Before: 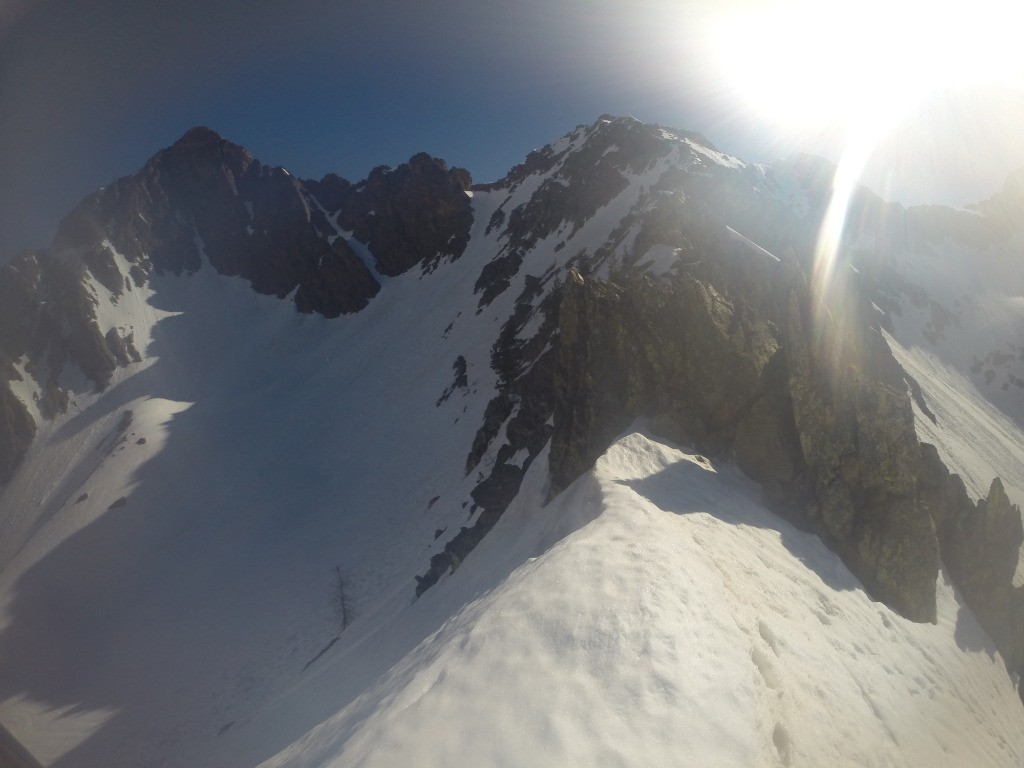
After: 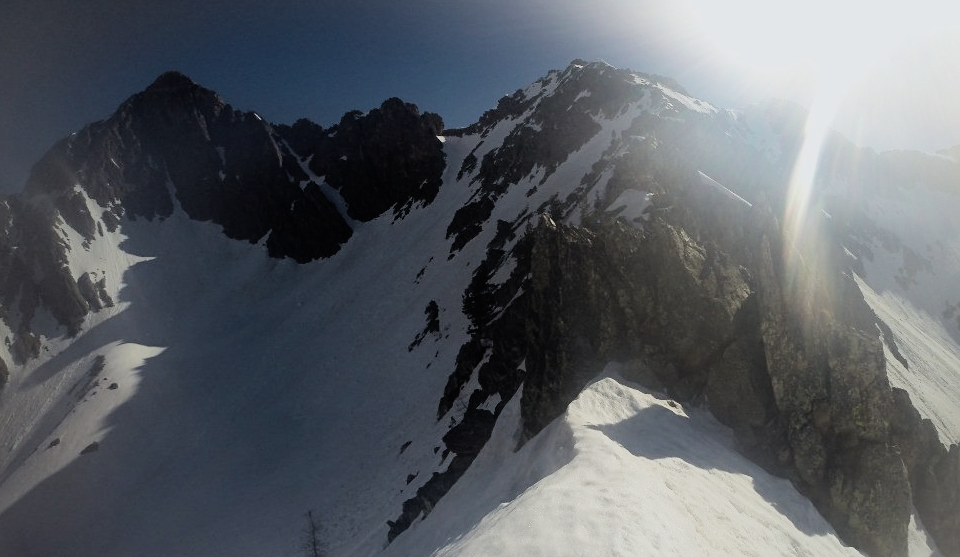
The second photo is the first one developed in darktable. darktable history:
crop: left 2.737%, top 7.287%, right 3.421%, bottom 20.179%
sharpen: amount 0.2
filmic rgb: black relative exposure -5 EV, hardness 2.88, contrast 1.4, highlights saturation mix -30%
white balance: red 0.982, blue 1.018
